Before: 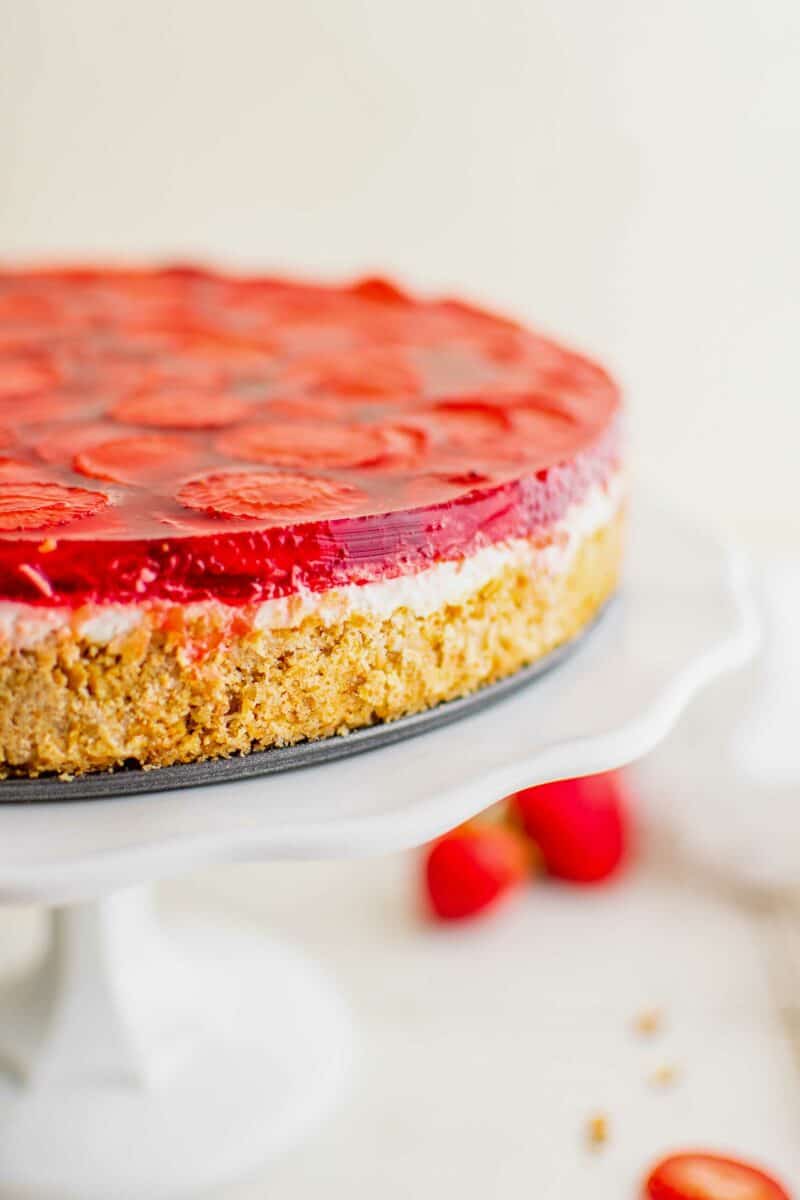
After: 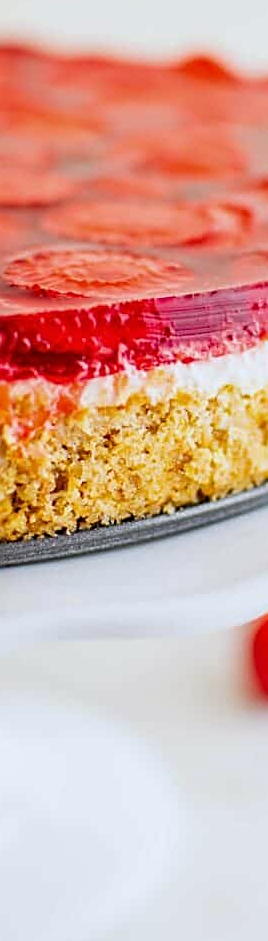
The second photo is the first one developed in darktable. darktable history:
white balance: red 0.967, blue 1.049
crop and rotate: left 21.77%, top 18.528%, right 44.676%, bottom 2.997%
sharpen: on, module defaults
